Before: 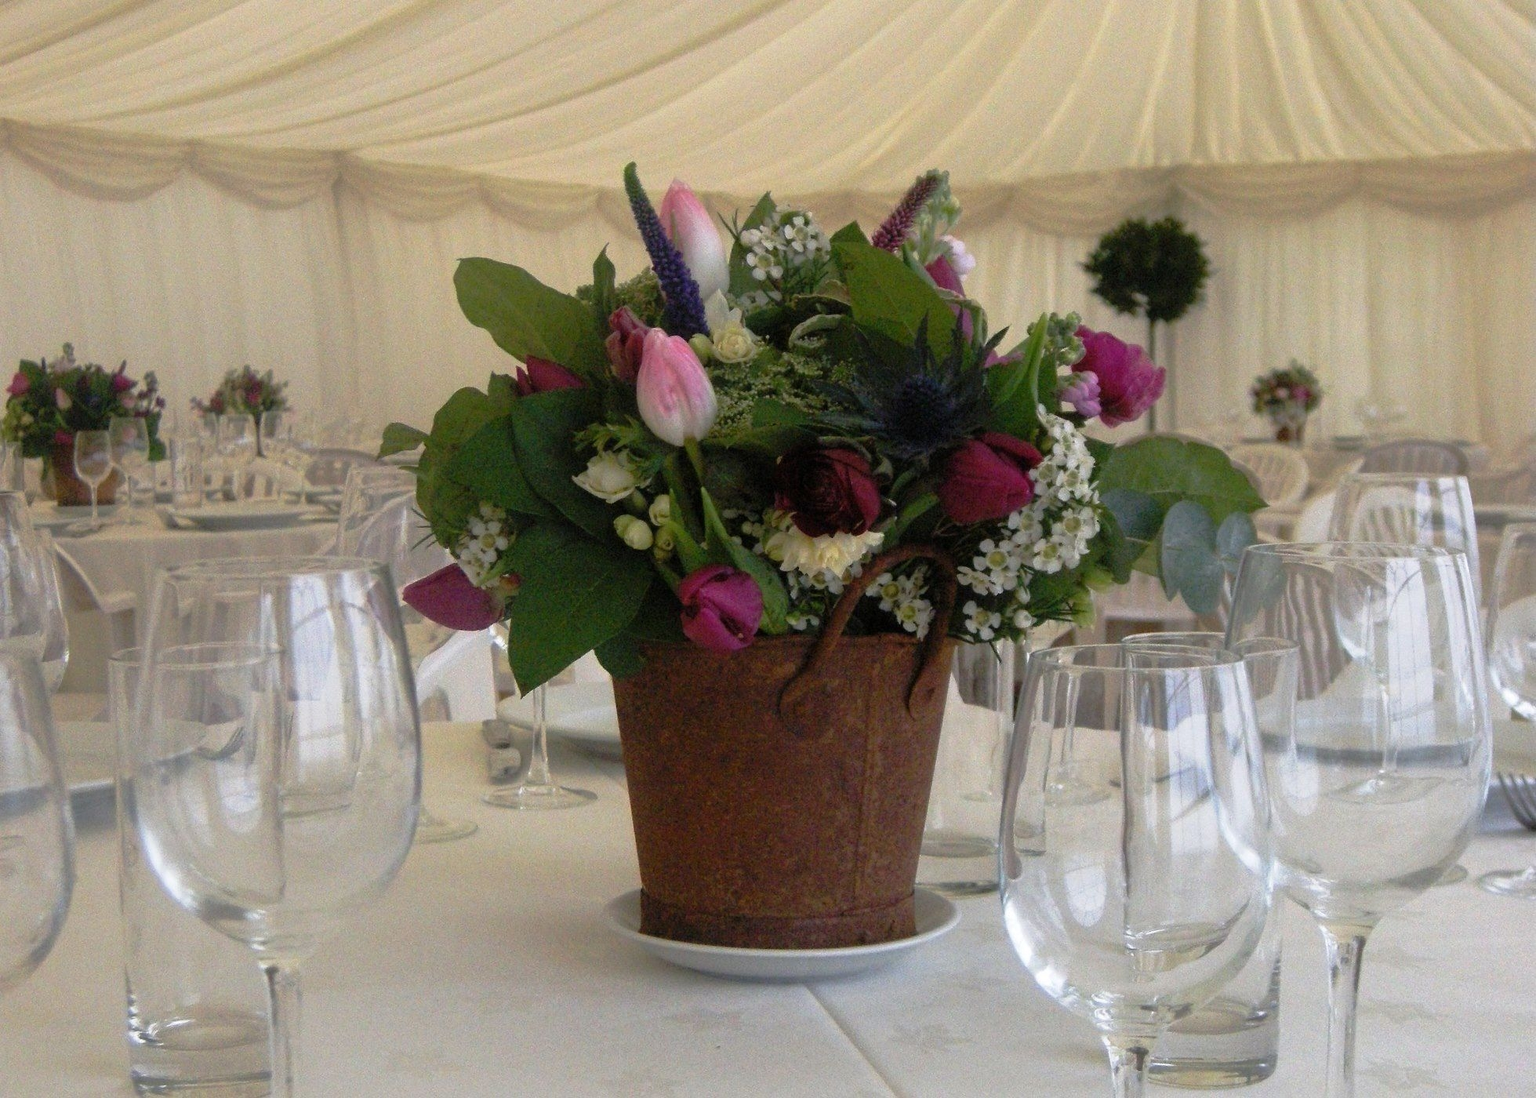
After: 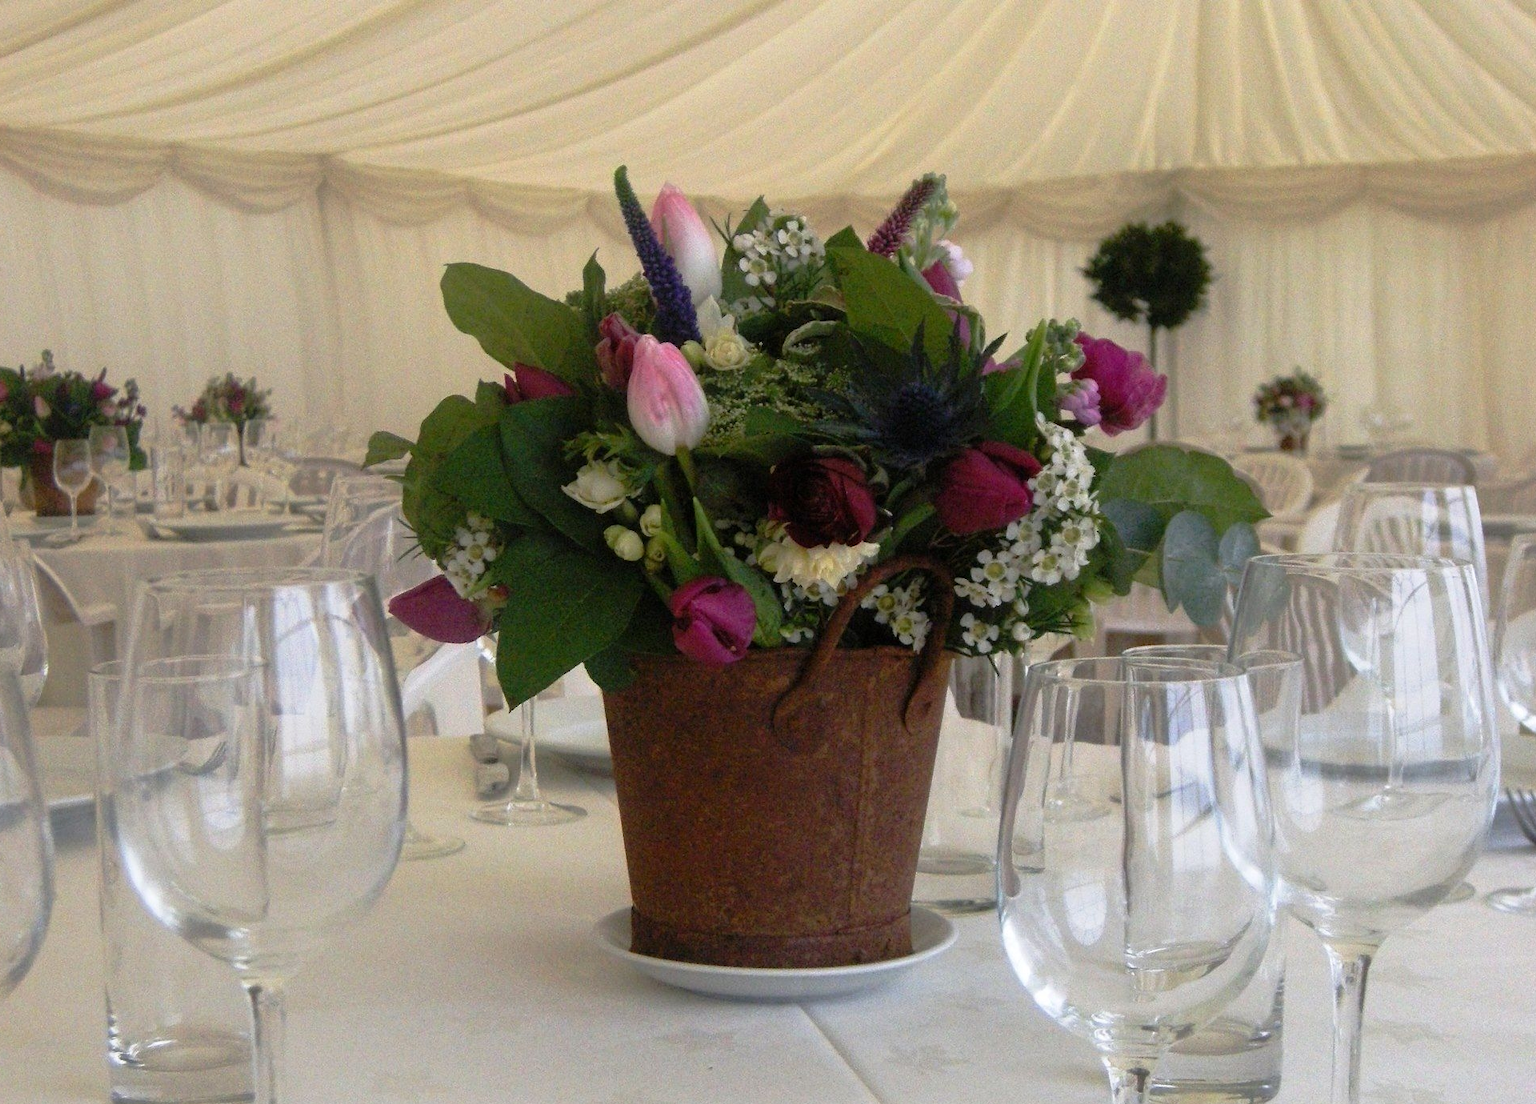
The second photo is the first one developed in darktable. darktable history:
contrast brightness saturation: contrast 0.104, brightness 0.018, saturation 0.022
crop and rotate: left 1.46%, right 0.511%, bottom 1.41%
